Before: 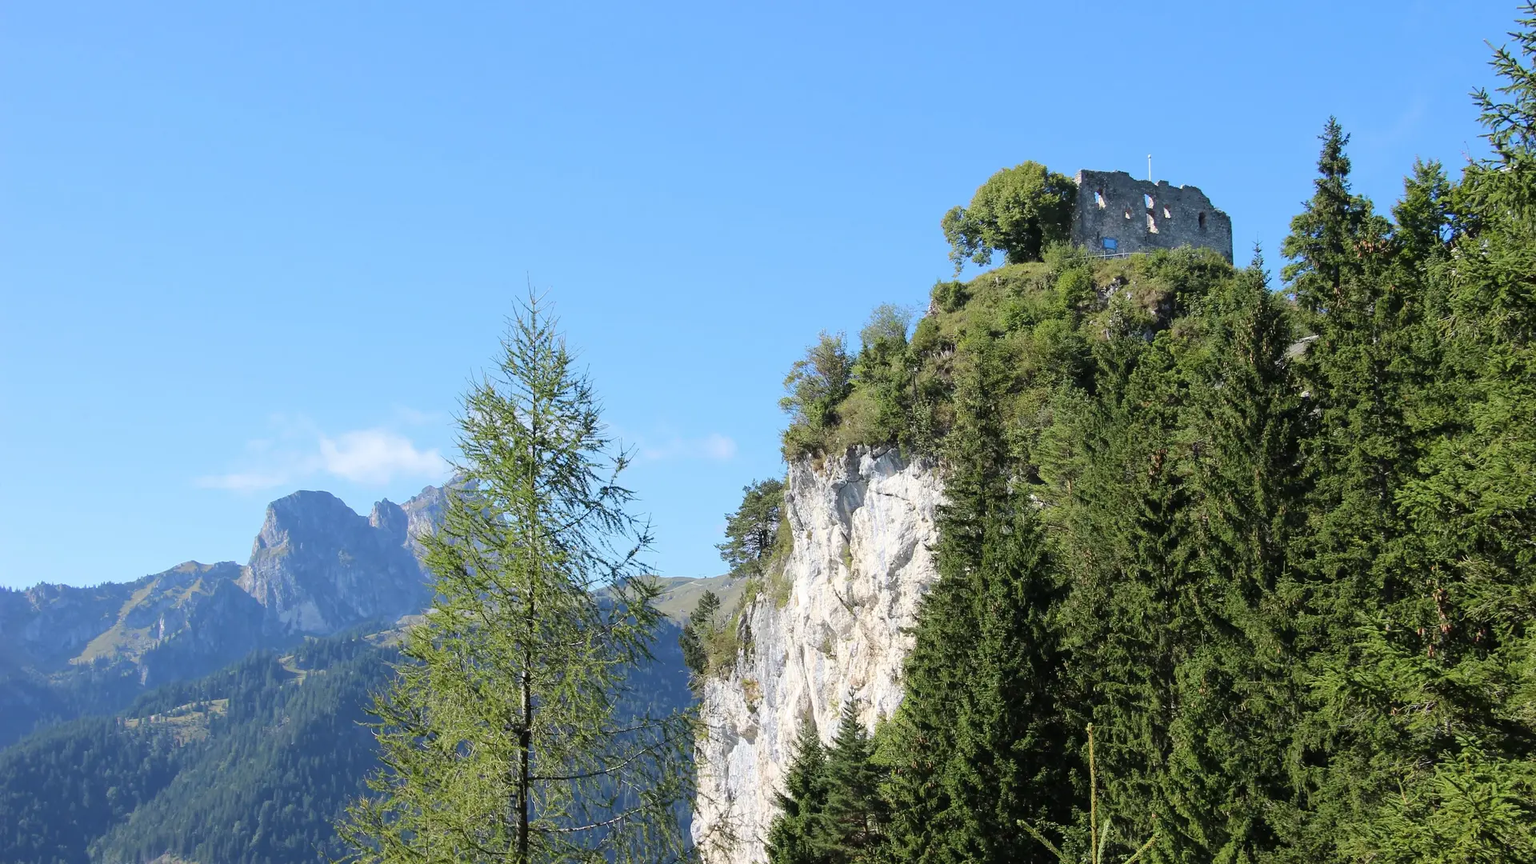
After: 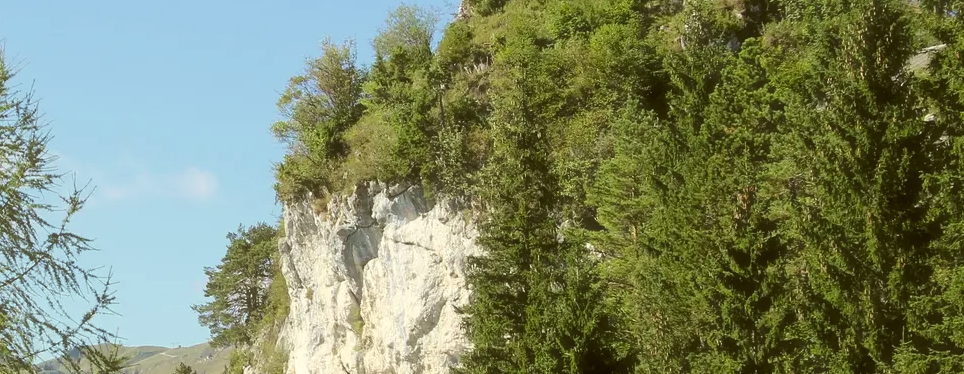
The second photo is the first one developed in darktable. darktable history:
color correction: highlights a* -1.43, highlights b* 10.12, shadows a* 0.395, shadows b* 19.35
crop: left 36.607%, top 34.735%, right 13.146%, bottom 30.611%
haze removal: strength -0.1, adaptive false
